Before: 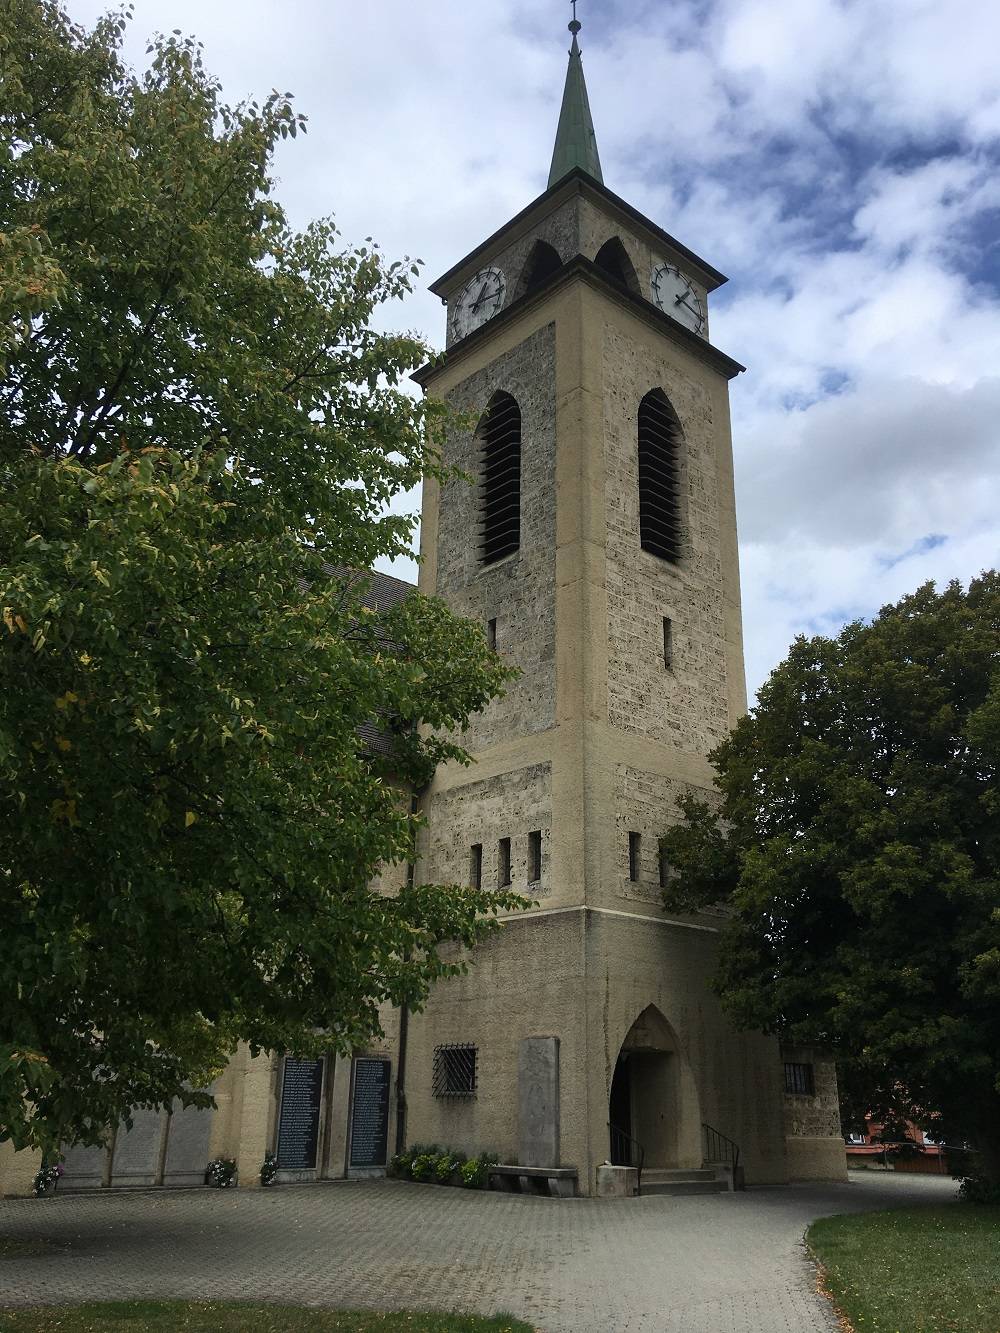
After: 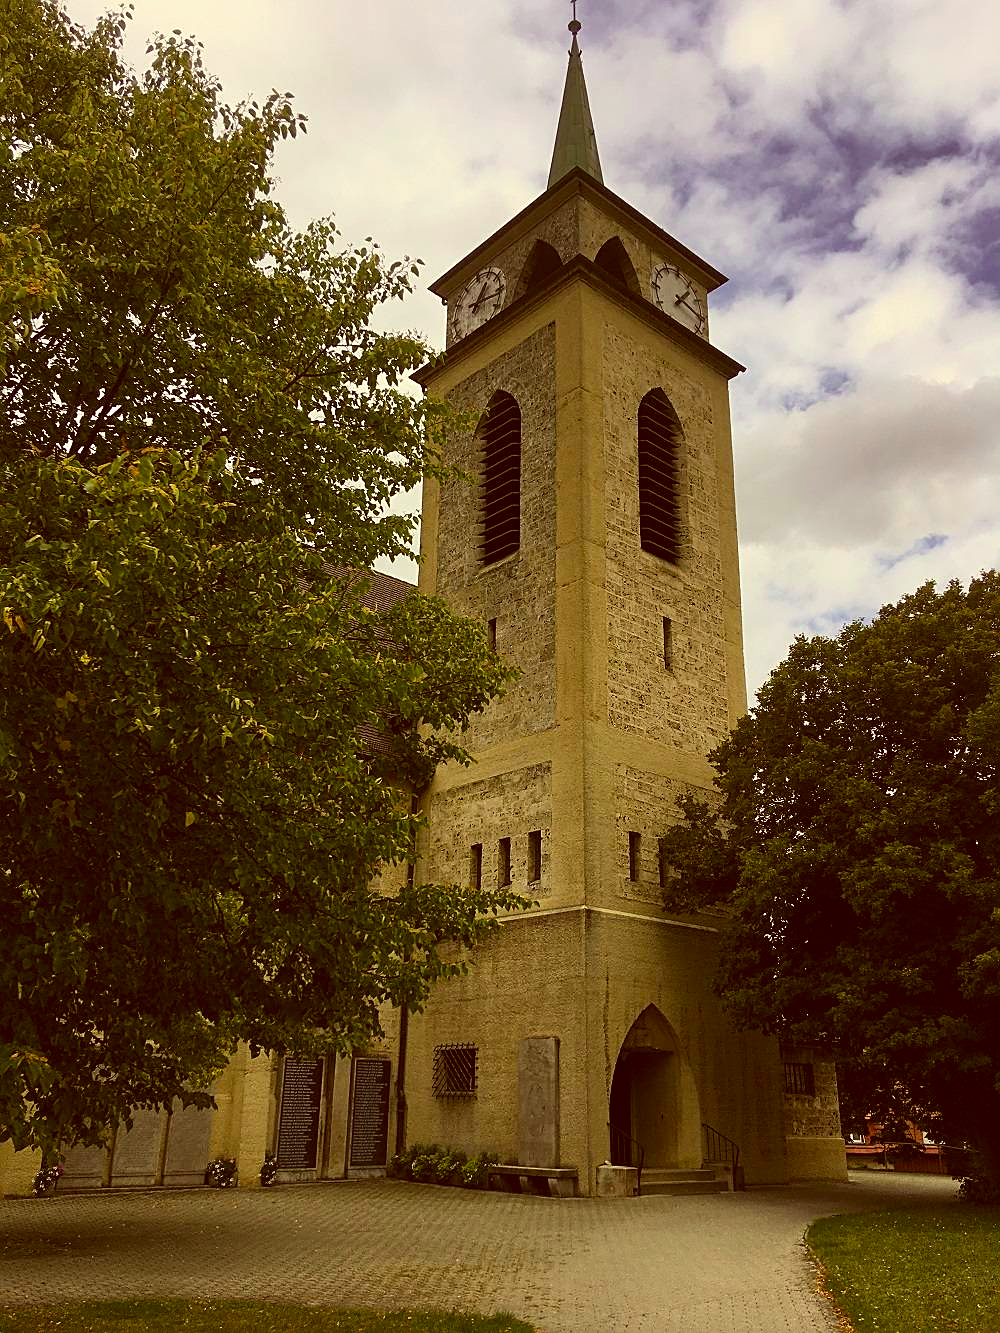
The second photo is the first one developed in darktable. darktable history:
color balance rgb: perceptual saturation grading › global saturation 20%, global vibrance 20%
color correction: highlights a* 1.12, highlights b* 24.26, shadows a* 15.58, shadows b* 24.26
sharpen: on, module defaults
